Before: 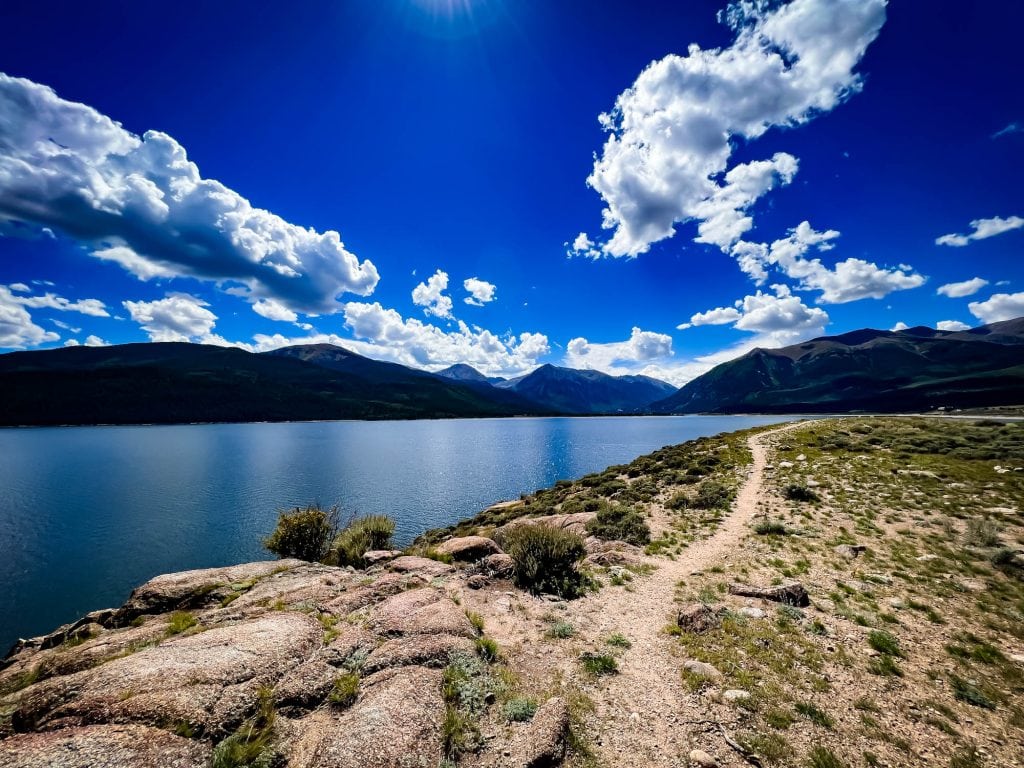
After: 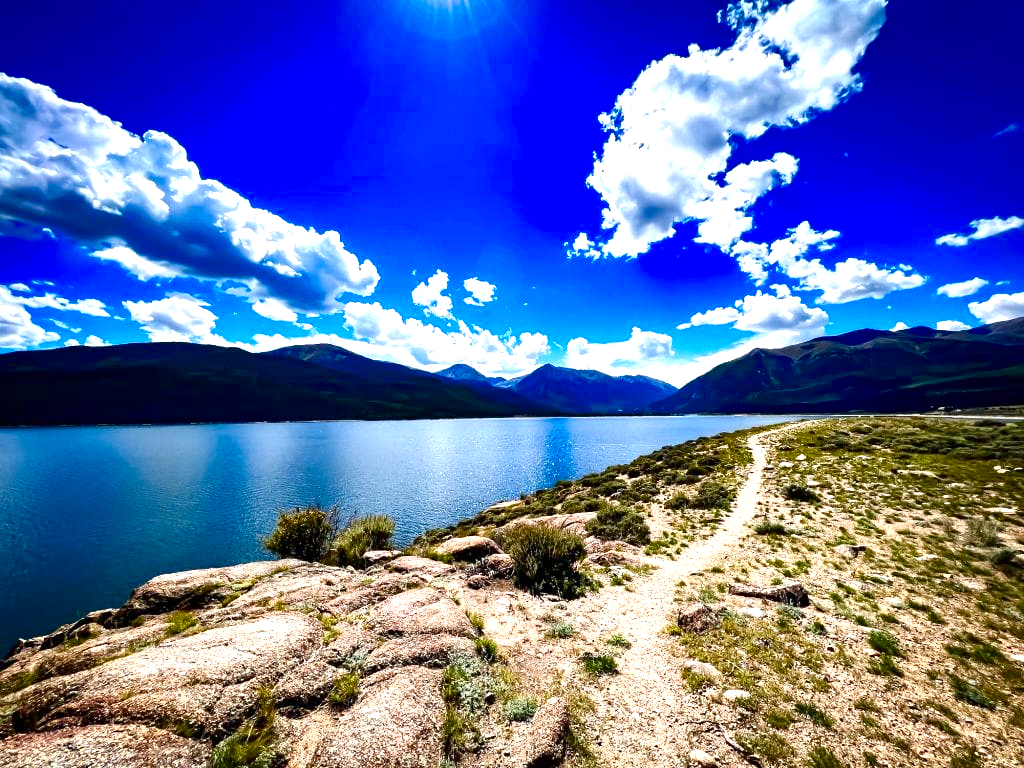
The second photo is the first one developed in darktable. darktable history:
contrast brightness saturation: contrast 0.07, brightness -0.13, saturation 0.06
color balance rgb: linear chroma grading › shadows 32%, linear chroma grading › global chroma -2%, linear chroma grading › mid-tones 4%, perceptual saturation grading › global saturation -2%, perceptual saturation grading › highlights -8%, perceptual saturation grading › mid-tones 8%, perceptual saturation grading › shadows 4%, perceptual brilliance grading › highlights 8%, perceptual brilliance grading › mid-tones 4%, perceptual brilliance grading › shadows 2%, global vibrance 16%, saturation formula JzAzBz (2021)
exposure: exposure 0.77 EV, compensate highlight preservation false
